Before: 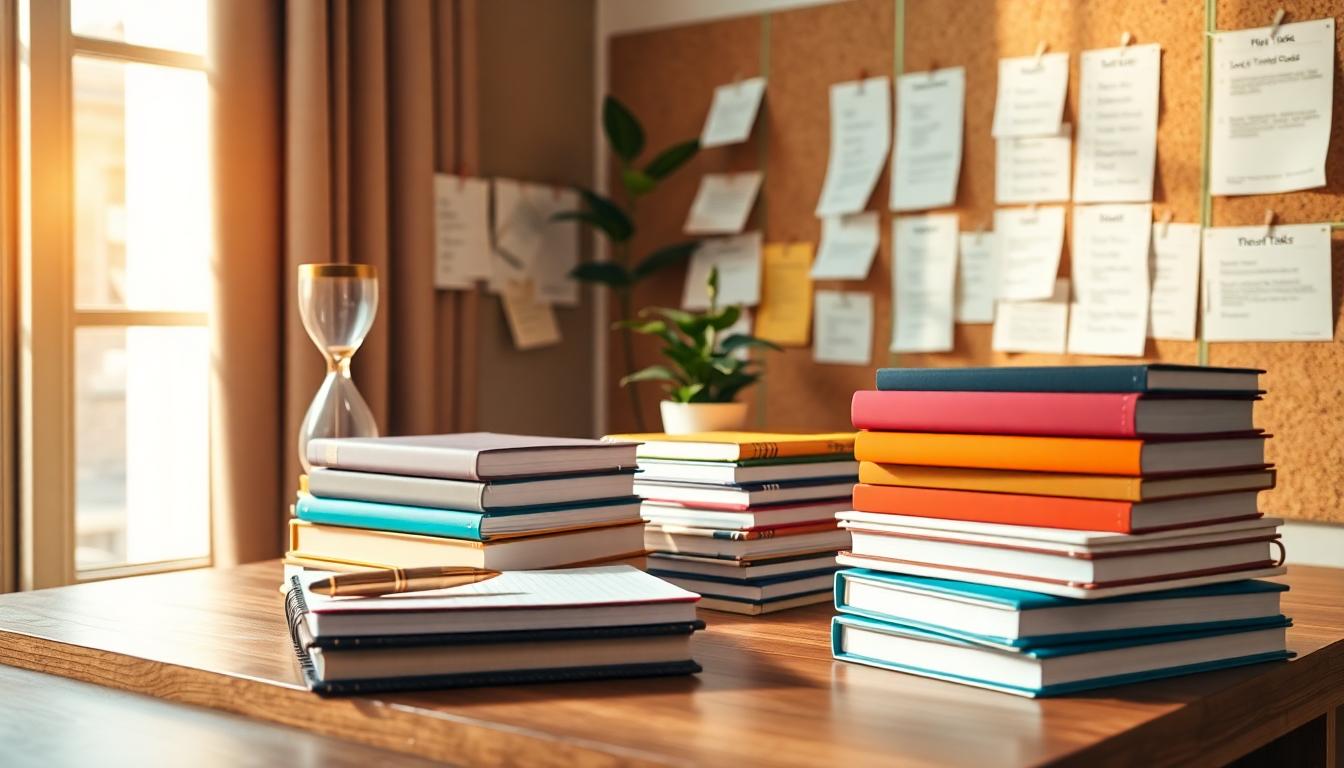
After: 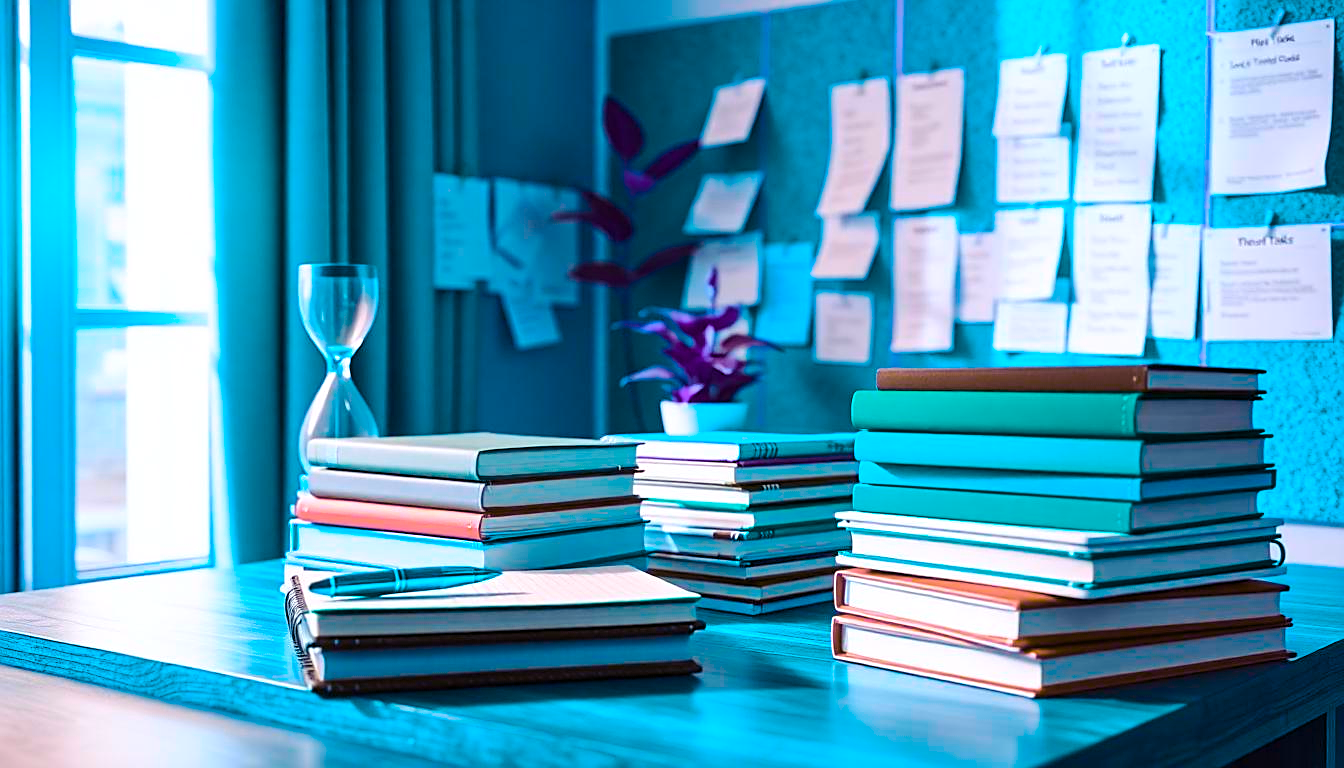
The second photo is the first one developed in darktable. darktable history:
color balance rgb: shadows lift › luminance -21.548%, shadows lift › chroma 8.931%, shadows lift › hue 284.16°, perceptual saturation grading › global saturation 40.127%, hue shift 177.83°, perceptual brilliance grading › mid-tones 9.771%, perceptual brilliance grading › shadows 14.472%, global vibrance 49.757%, contrast 0.574%
sharpen: on, module defaults
